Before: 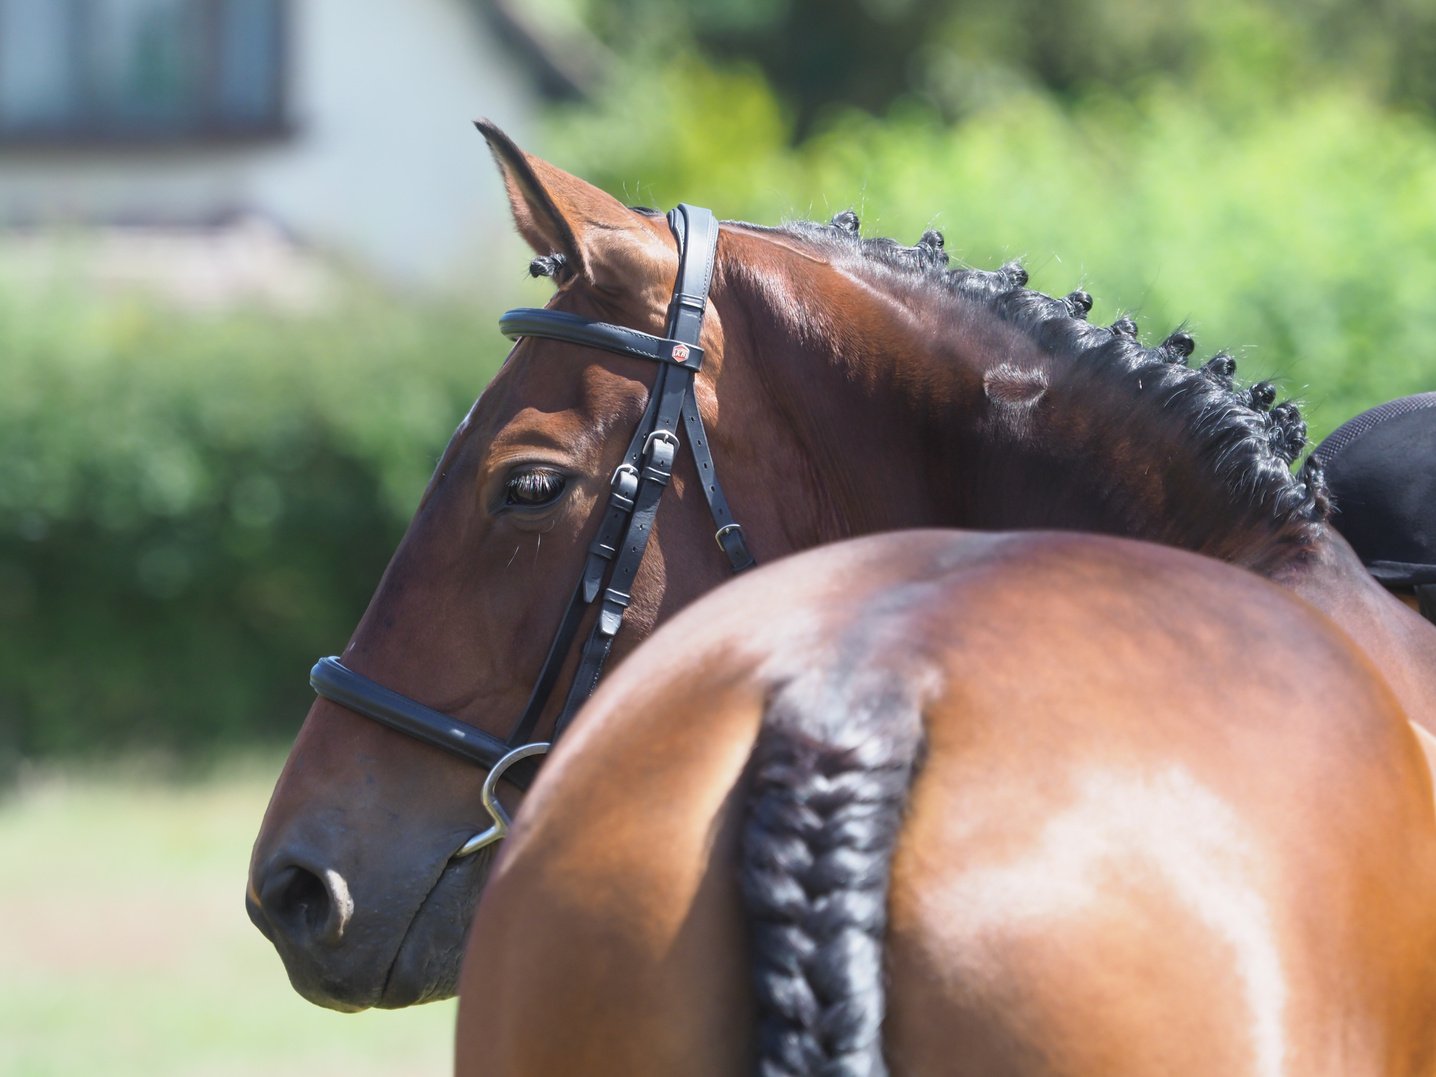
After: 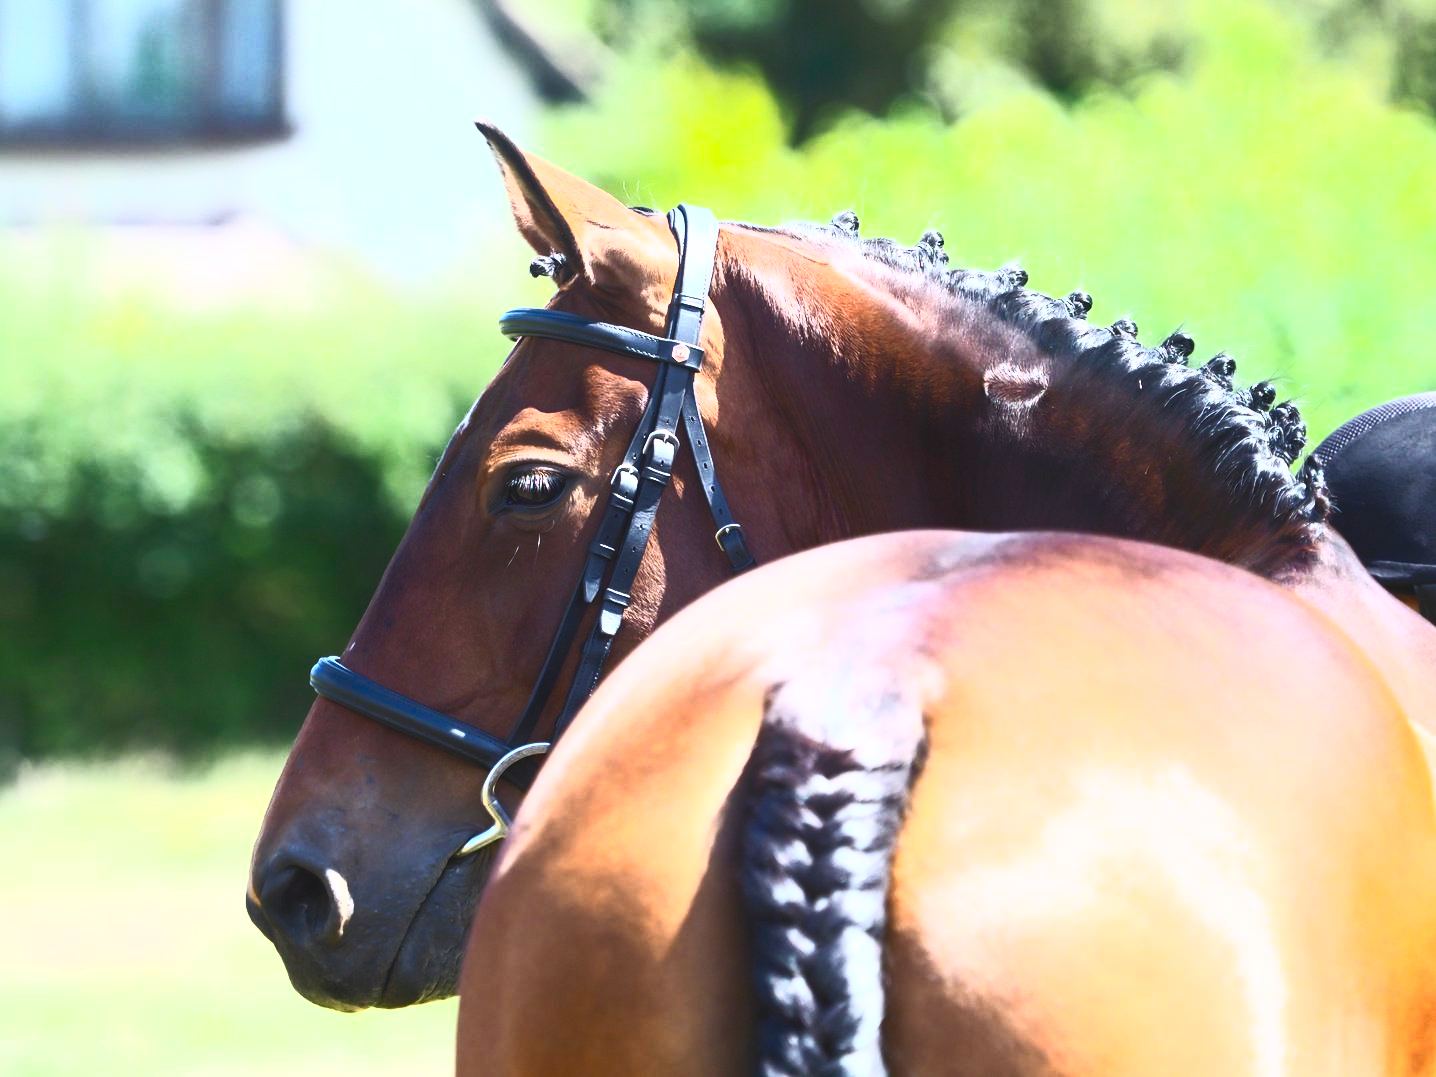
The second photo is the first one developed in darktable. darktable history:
contrast brightness saturation: contrast 0.83, brightness 0.59, saturation 0.59
